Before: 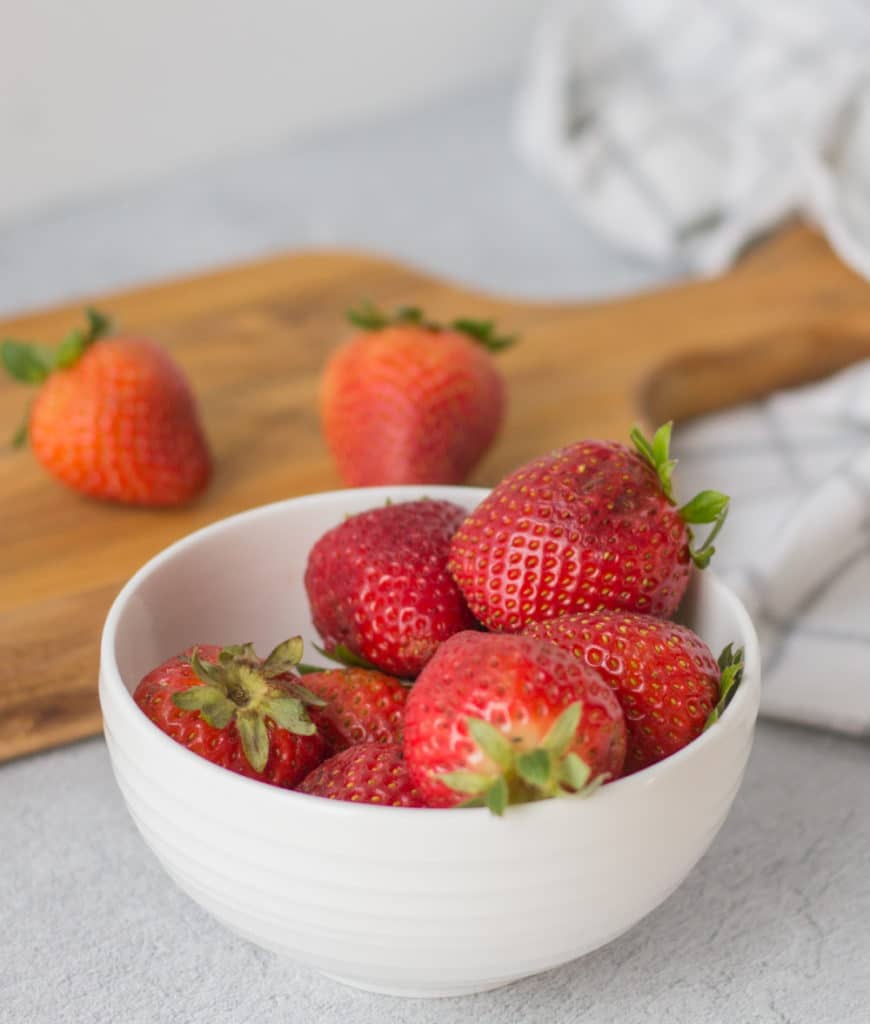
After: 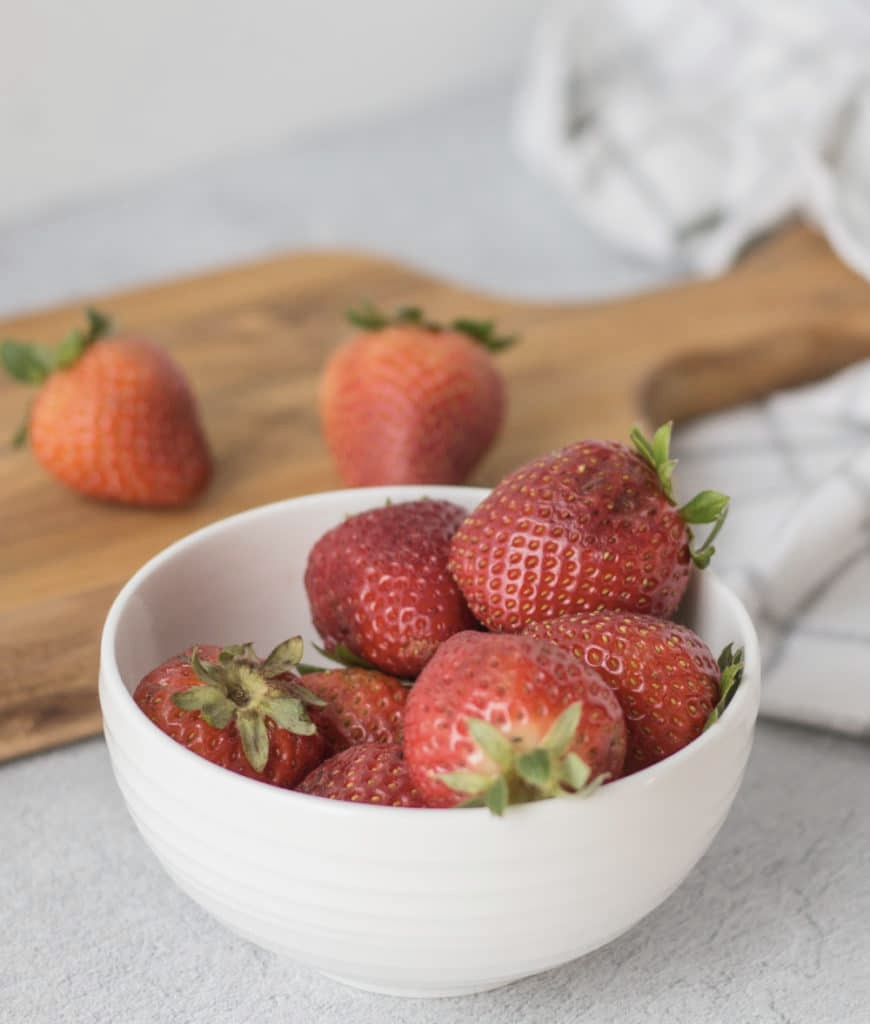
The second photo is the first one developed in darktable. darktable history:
contrast brightness saturation: contrast 0.098, saturation -0.283
